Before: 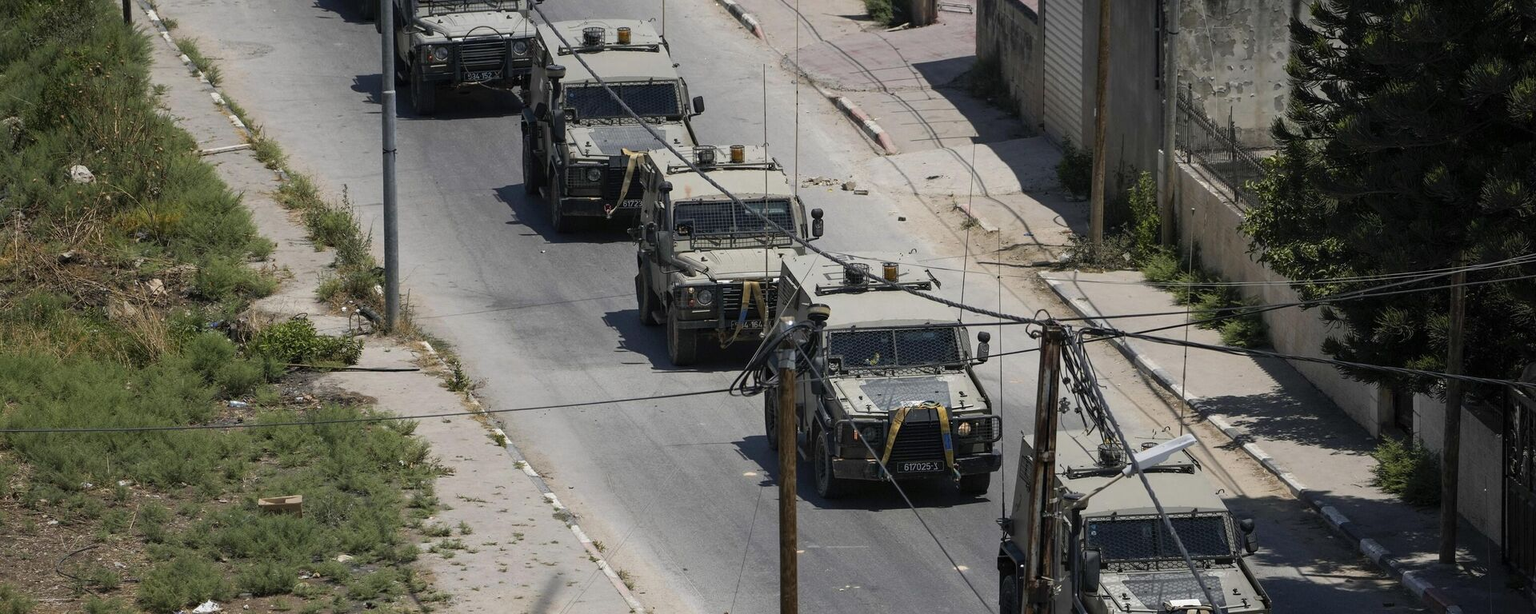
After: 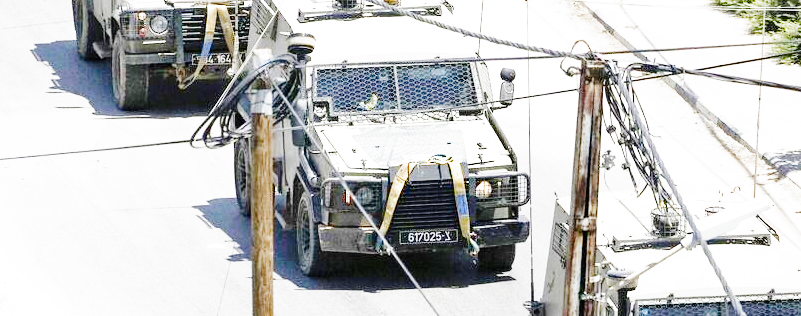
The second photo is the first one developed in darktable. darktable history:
exposure: exposure 3.05 EV, compensate exposure bias true, compensate highlight preservation false
crop: left 37.65%, top 45.256%, right 20.621%, bottom 13.534%
tone curve: curves: ch0 [(0, 0) (0.003, 0.003) (0.011, 0.005) (0.025, 0.008) (0.044, 0.012) (0.069, 0.02) (0.1, 0.031) (0.136, 0.047) (0.177, 0.088) (0.224, 0.141) (0.277, 0.222) (0.335, 0.32) (0.399, 0.425) (0.468, 0.524) (0.543, 0.623) (0.623, 0.716) (0.709, 0.796) (0.801, 0.88) (0.898, 0.959) (1, 1)], preserve colors none
filmic rgb: black relative exposure -7.65 EV, white relative exposure 4.56 EV, hardness 3.61, preserve chrominance no, color science v4 (2020), contrast in shadows soft
